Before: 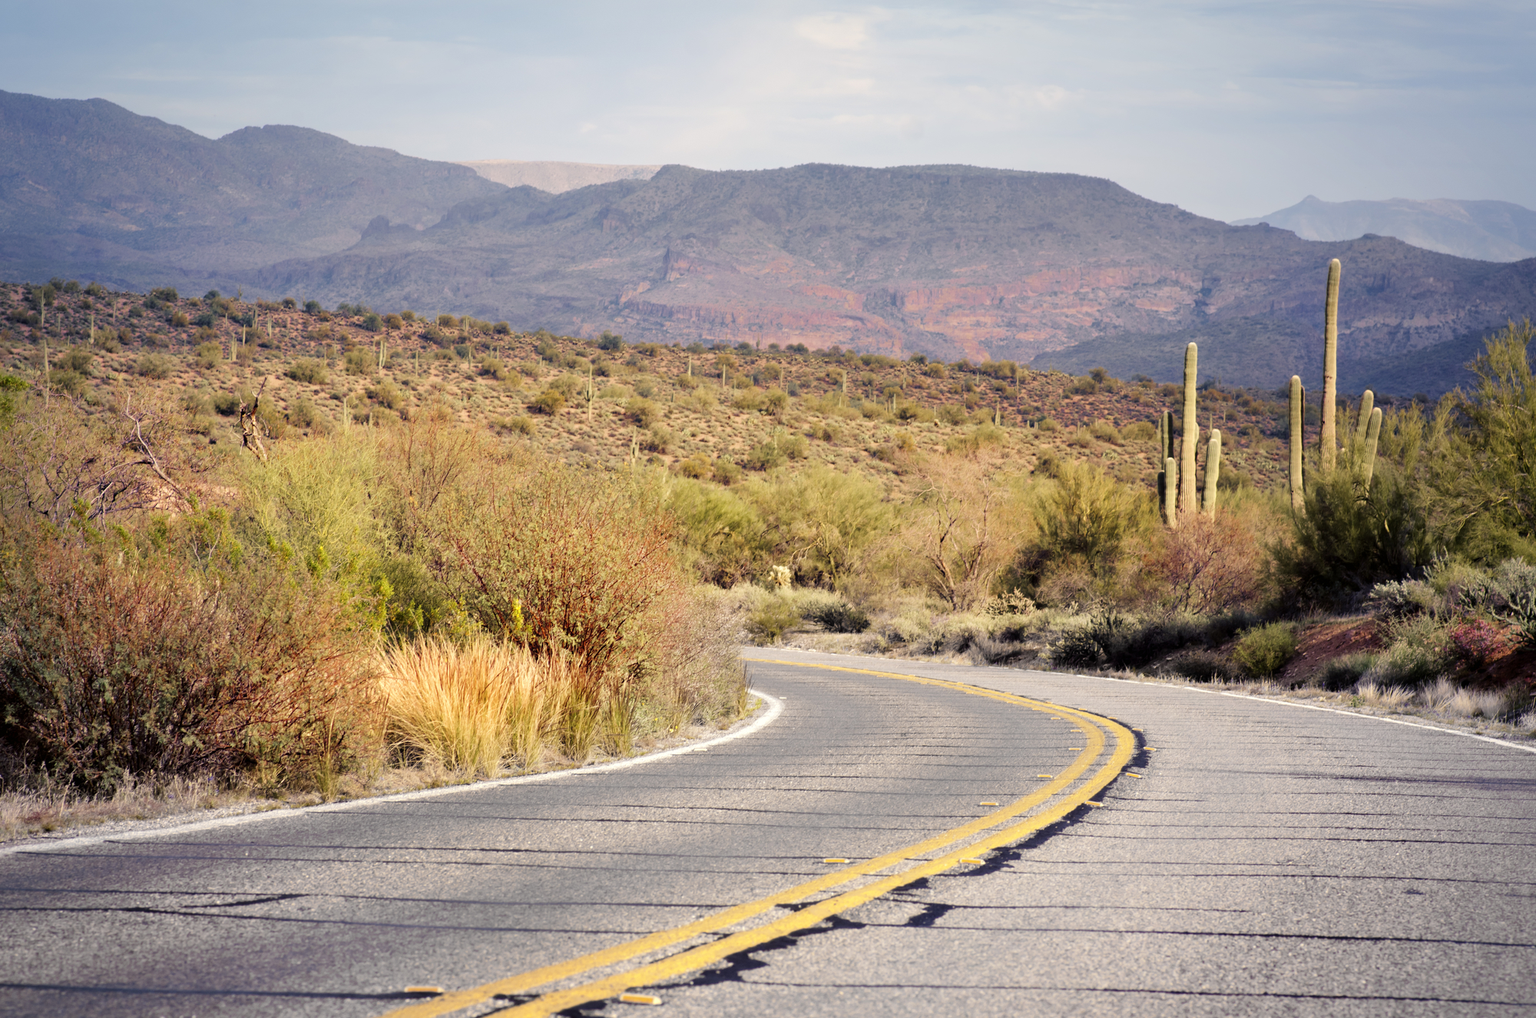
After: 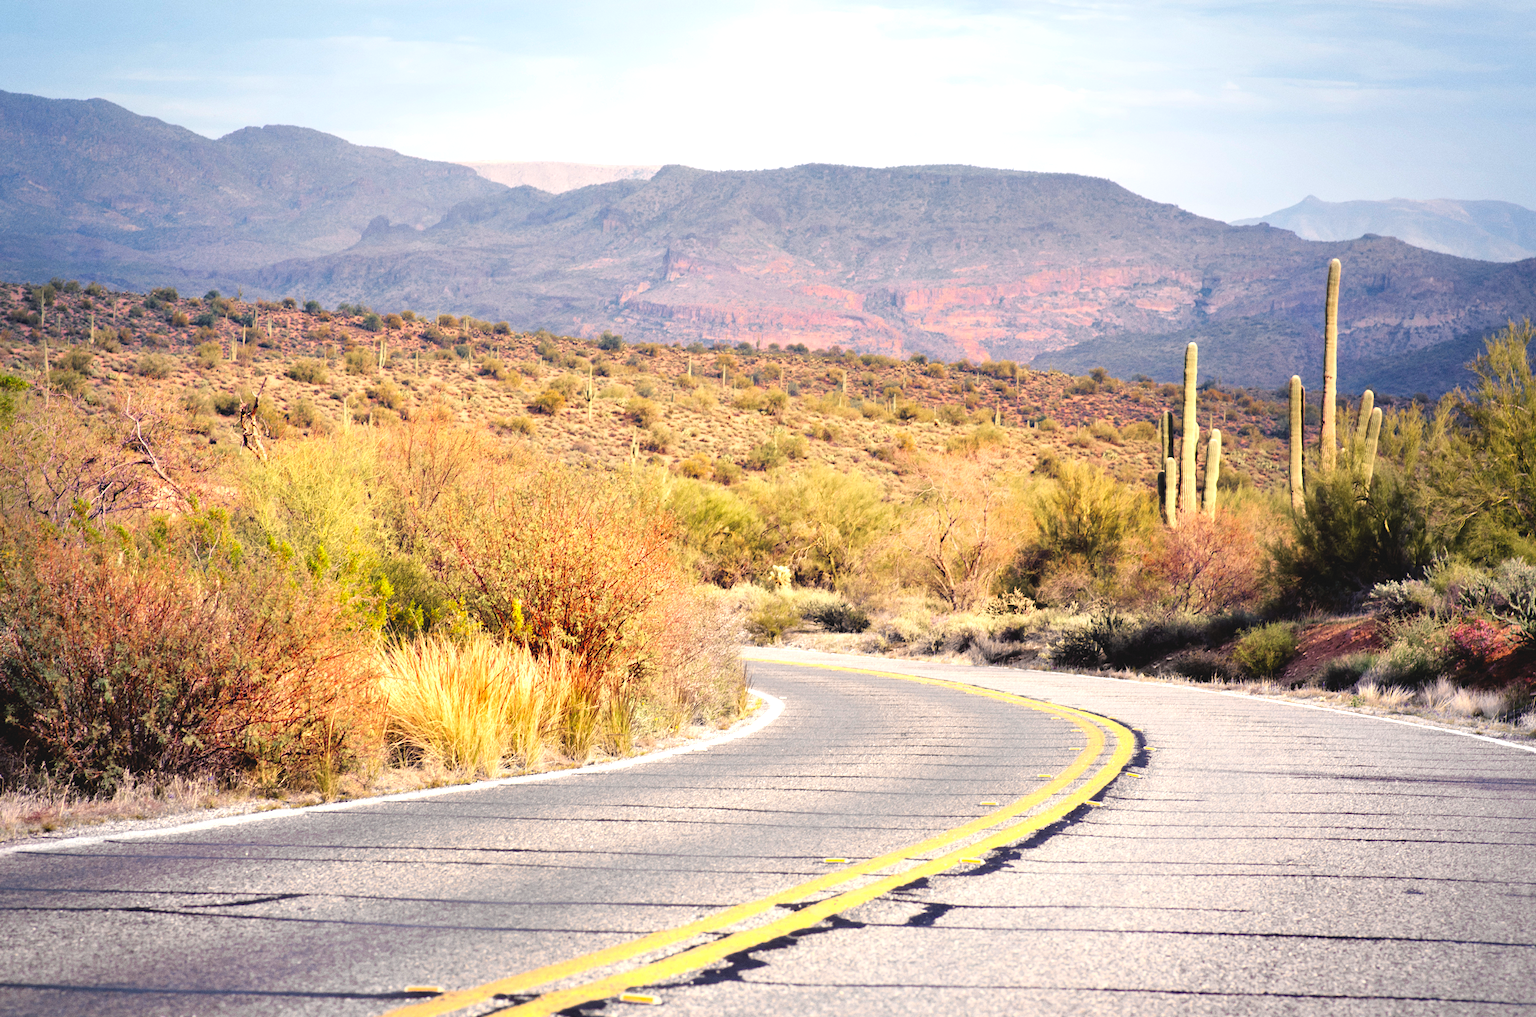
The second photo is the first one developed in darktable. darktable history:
exposure: black level correction -0.005, exposure 0.622 EV, compensate highlight preservation false
grain: coarseness 0.09 ISO, strength 16.61%
vibrance: on, module defaults
